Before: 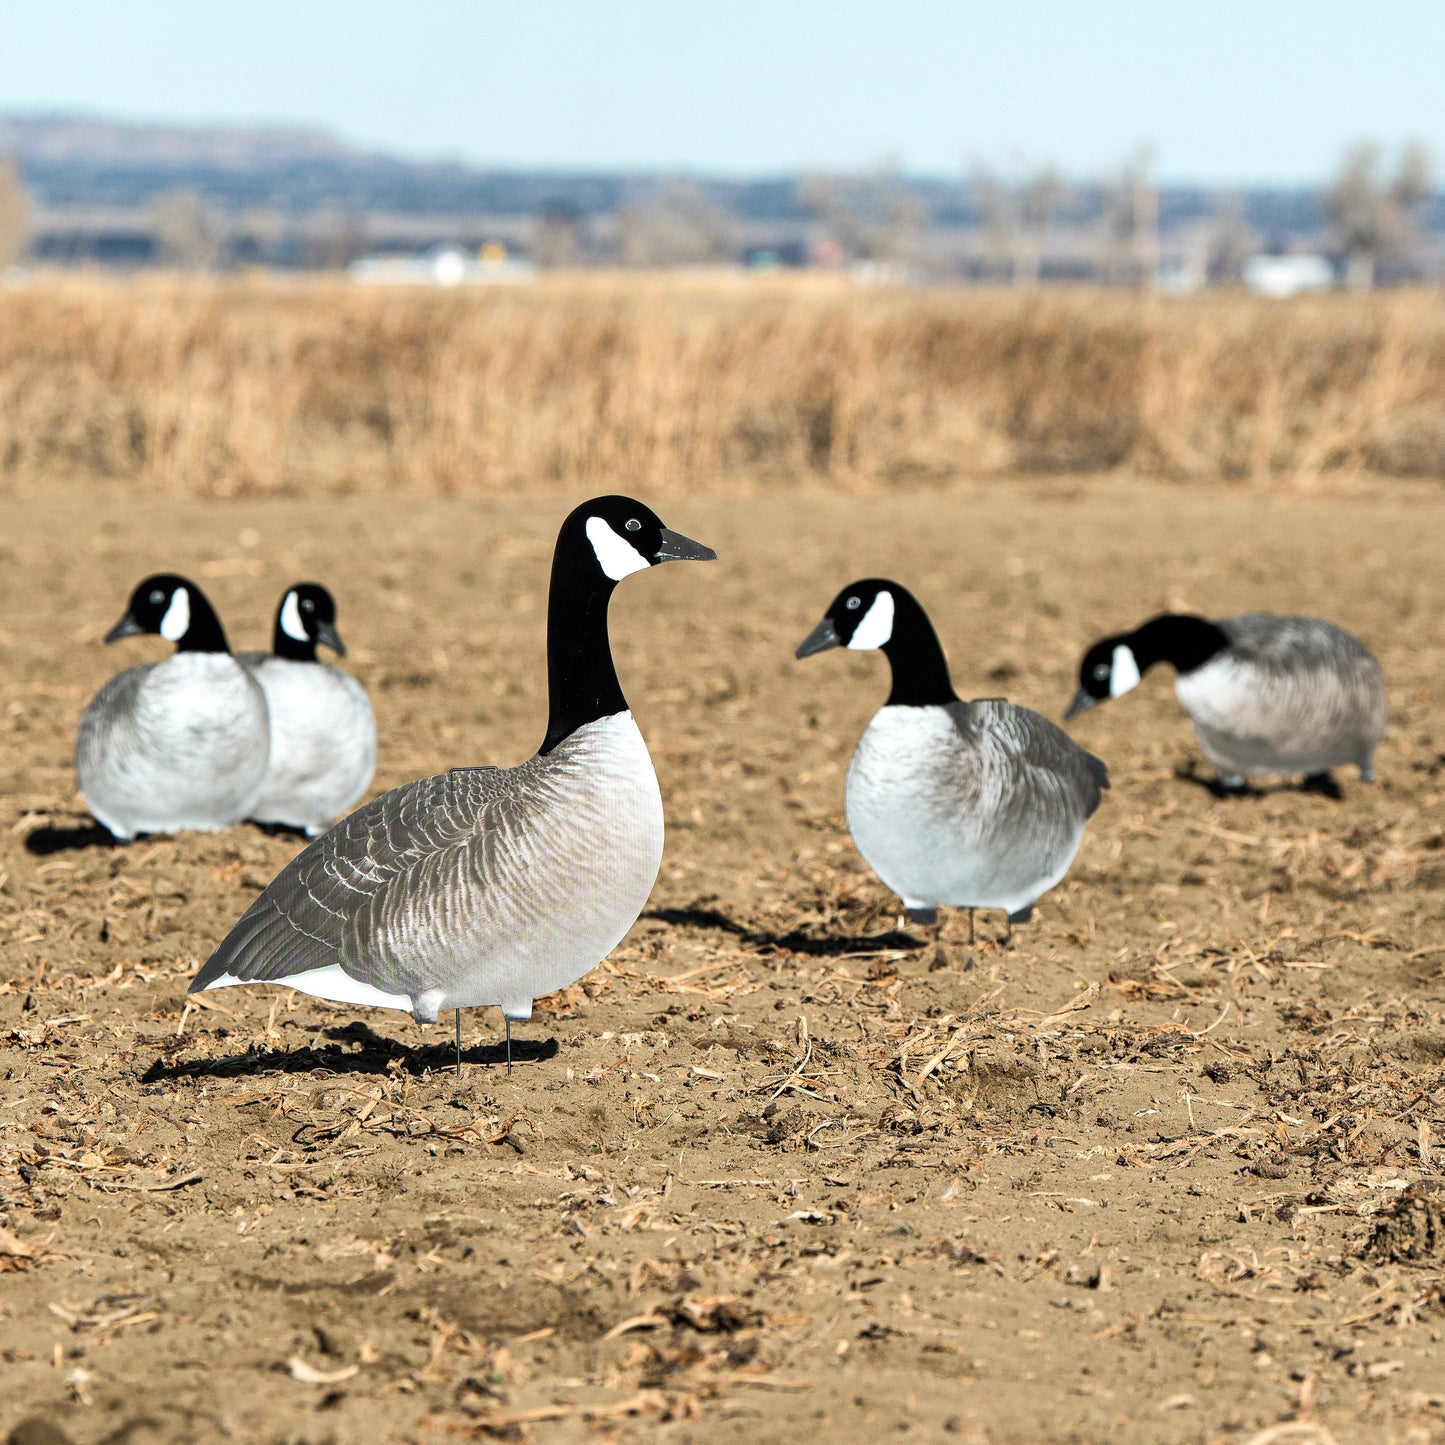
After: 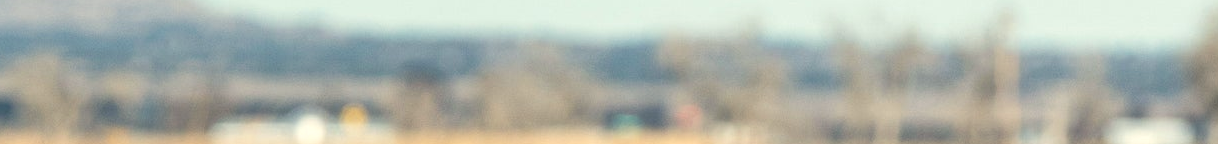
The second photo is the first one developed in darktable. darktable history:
crop and rotate: left 9.644%, top 9.491%, right 6.021%, bottom 80.509%
white balance: red 1.029, blue 0.92
